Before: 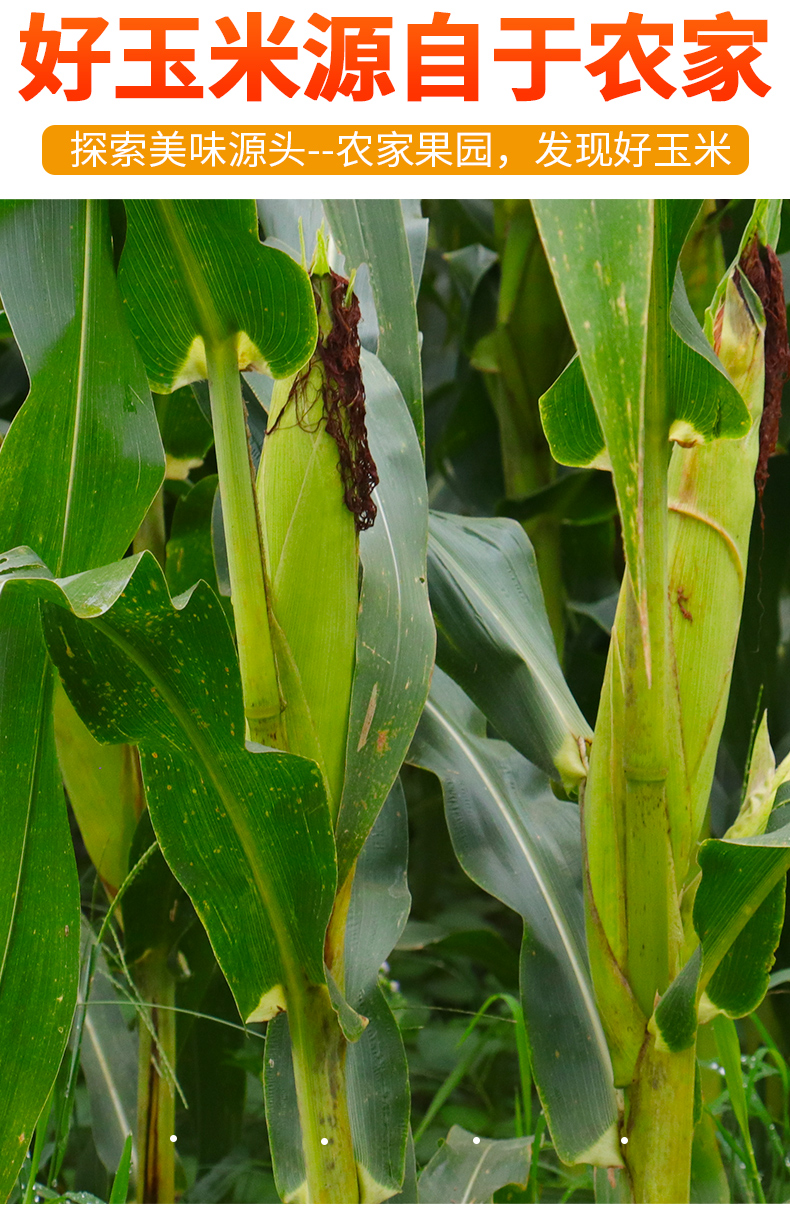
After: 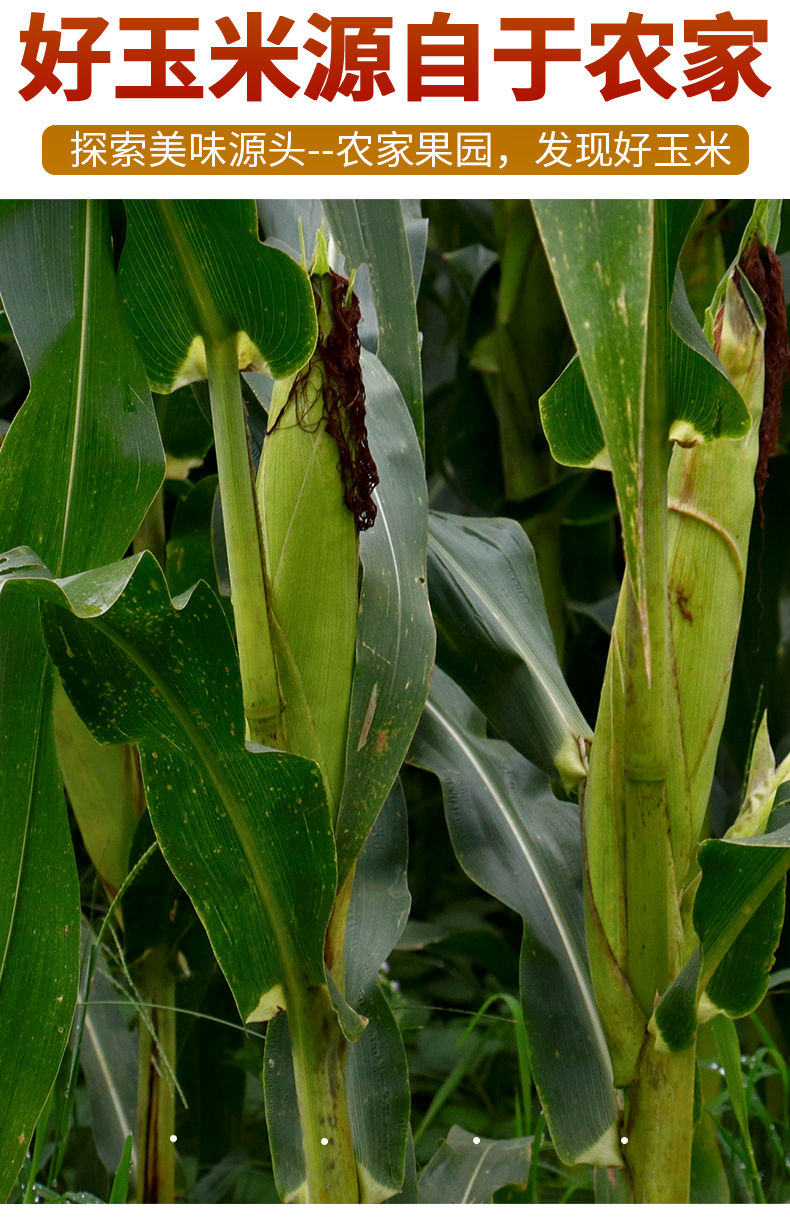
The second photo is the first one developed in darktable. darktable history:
rgb curve: curves: ch0 [(0, 0) (0.415, 0.237) (1, 1)]
local contrast: mode bilateral grid, contrast 25, coarseness 60, detail 151%, midtone range 0.2
